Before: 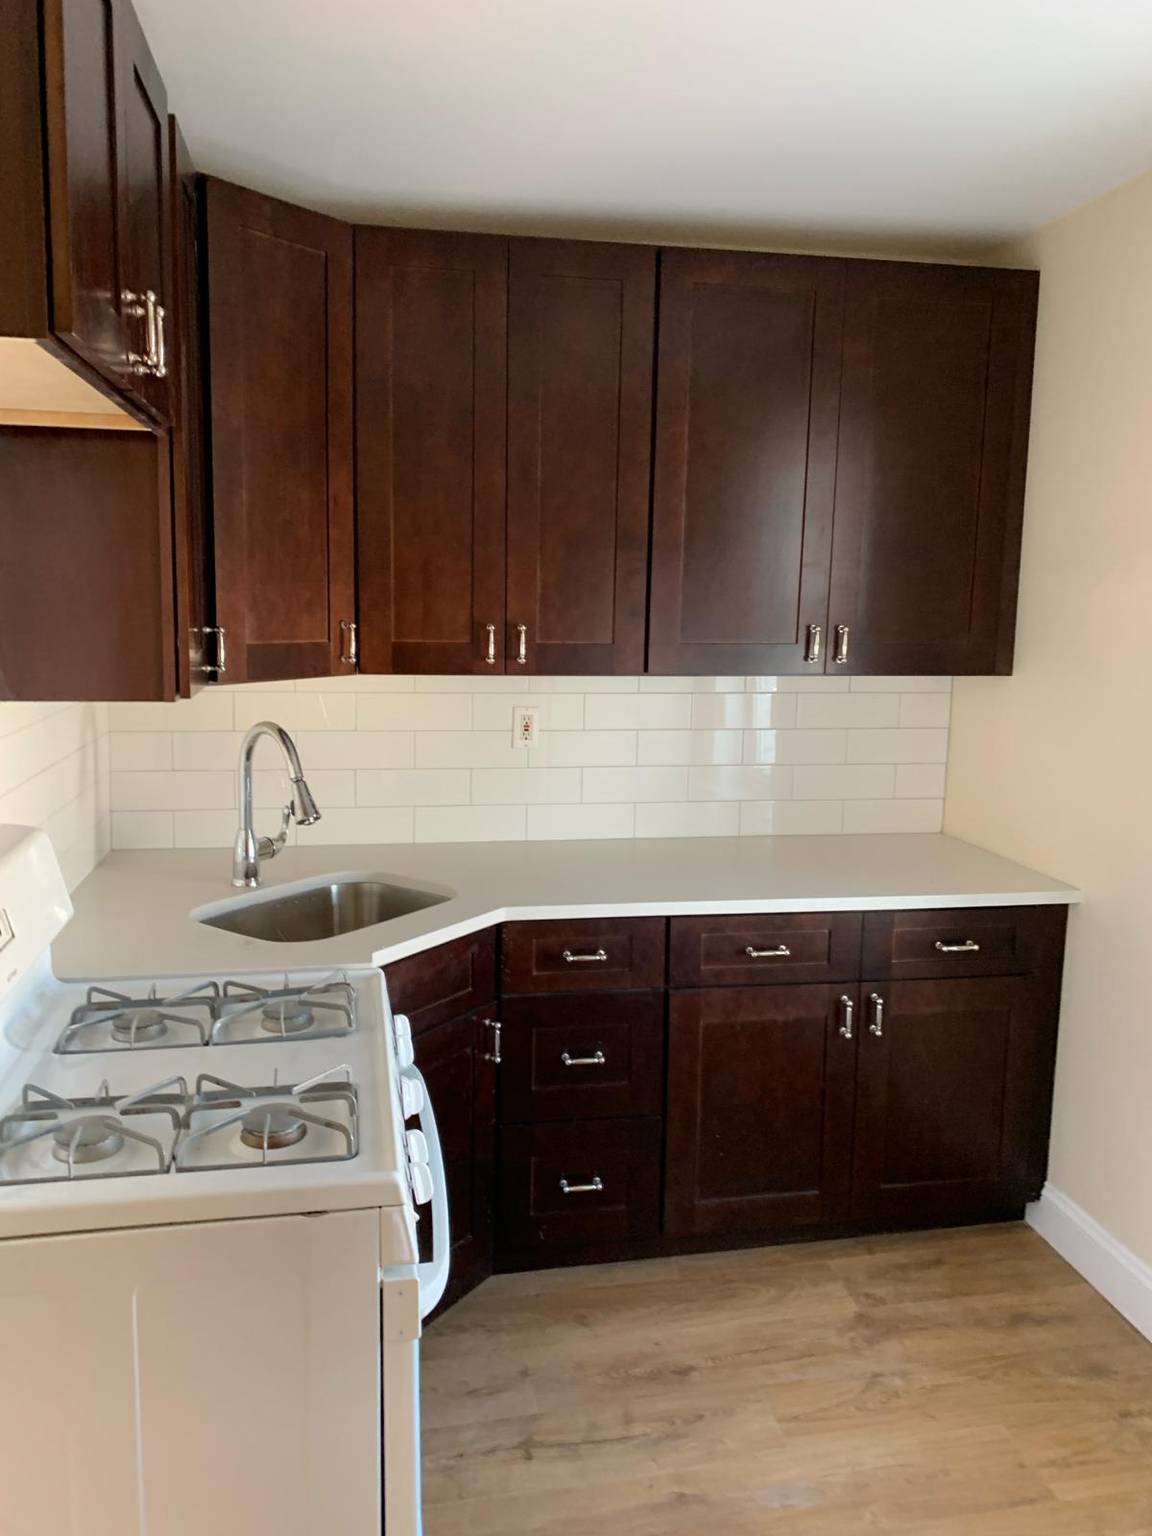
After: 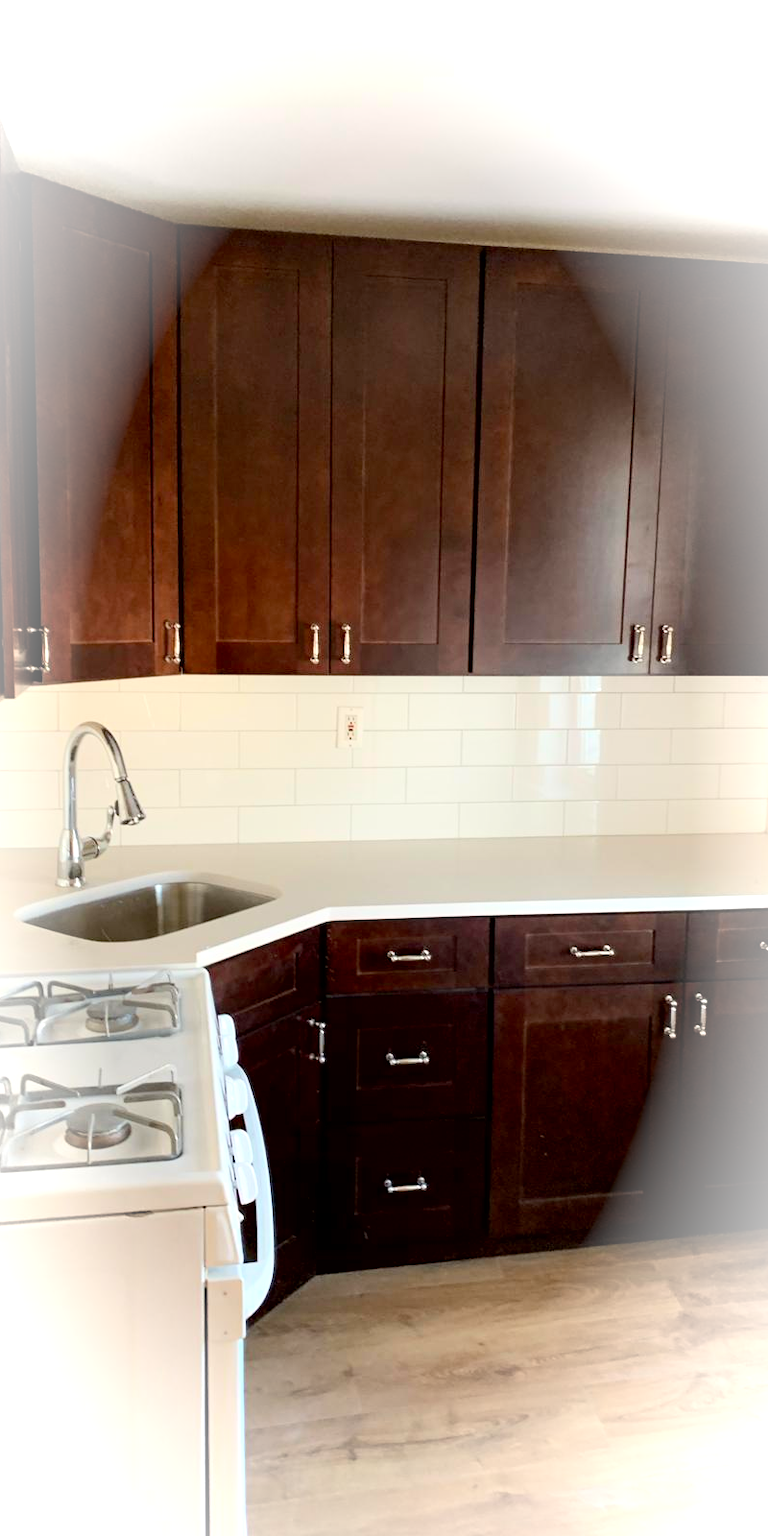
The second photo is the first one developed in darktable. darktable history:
exposure: black level correction 0.005, exposure 0.278 EV, compensate highlight preservation false
crop and rotate: left 15.302%, right 17.887%
vignetting: fall-off radius 69.32%, brightness 0.983, saturation -0.49, automatic ratio true
contrast brightness saturation: contrast 0.198, brightness 0.154, saturation 0.147
